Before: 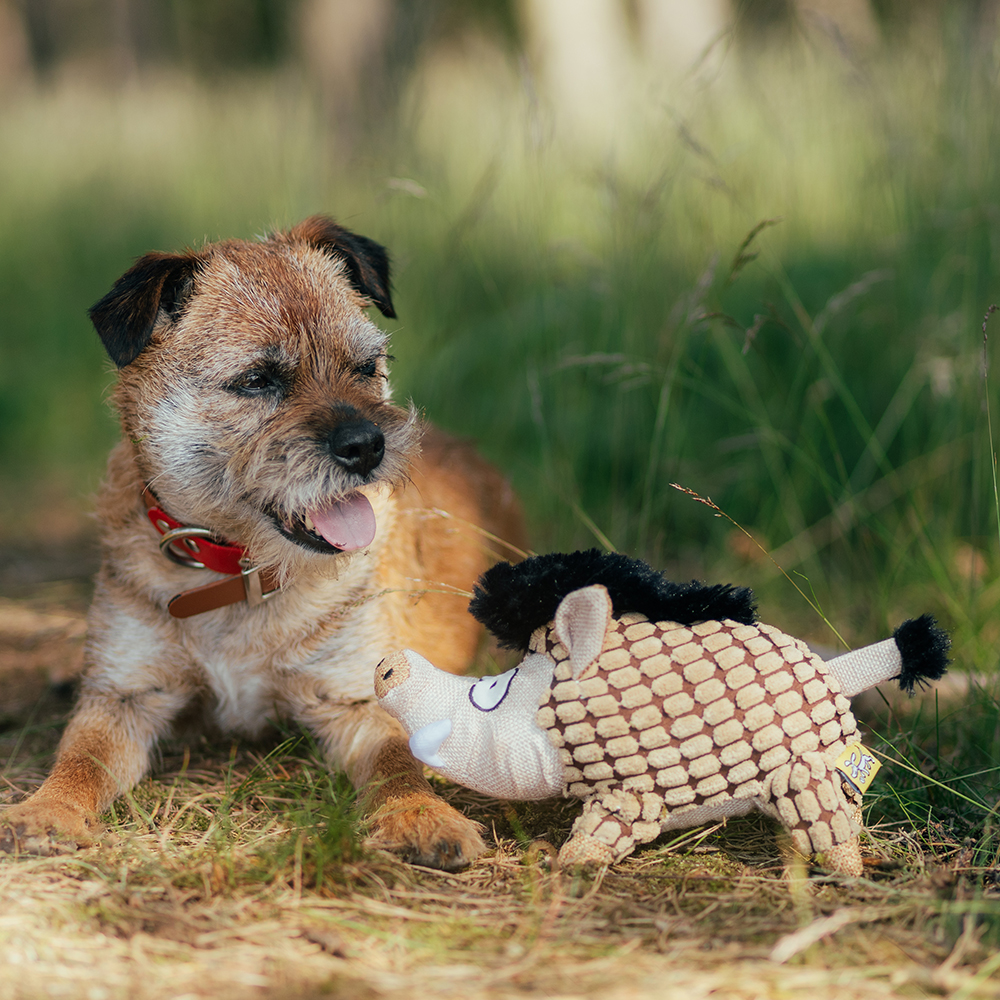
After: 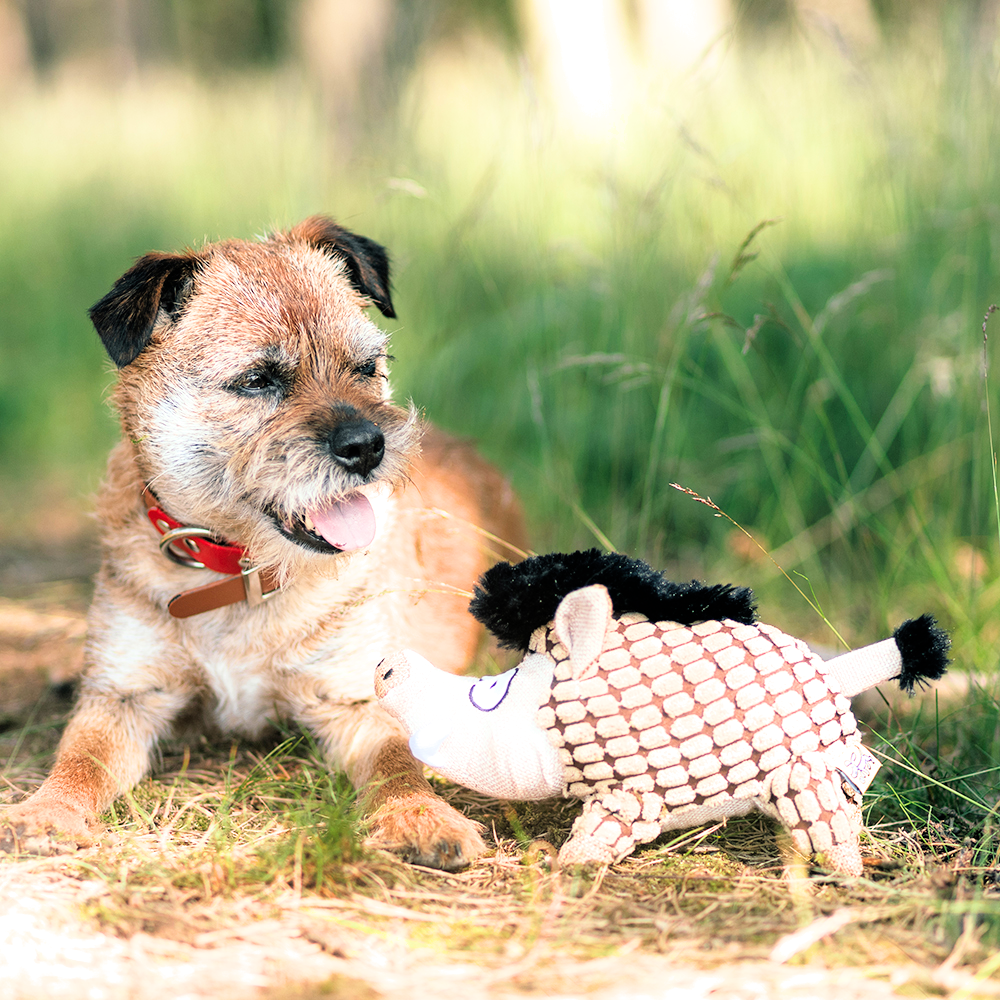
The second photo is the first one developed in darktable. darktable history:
filmic rgb: black relative exposure -5.82 EV, white relative exposure 3.4 EV, hardness 3.68
exposure: black level correction 0, exposure 1.629 EV, compensate highlight preservation false
